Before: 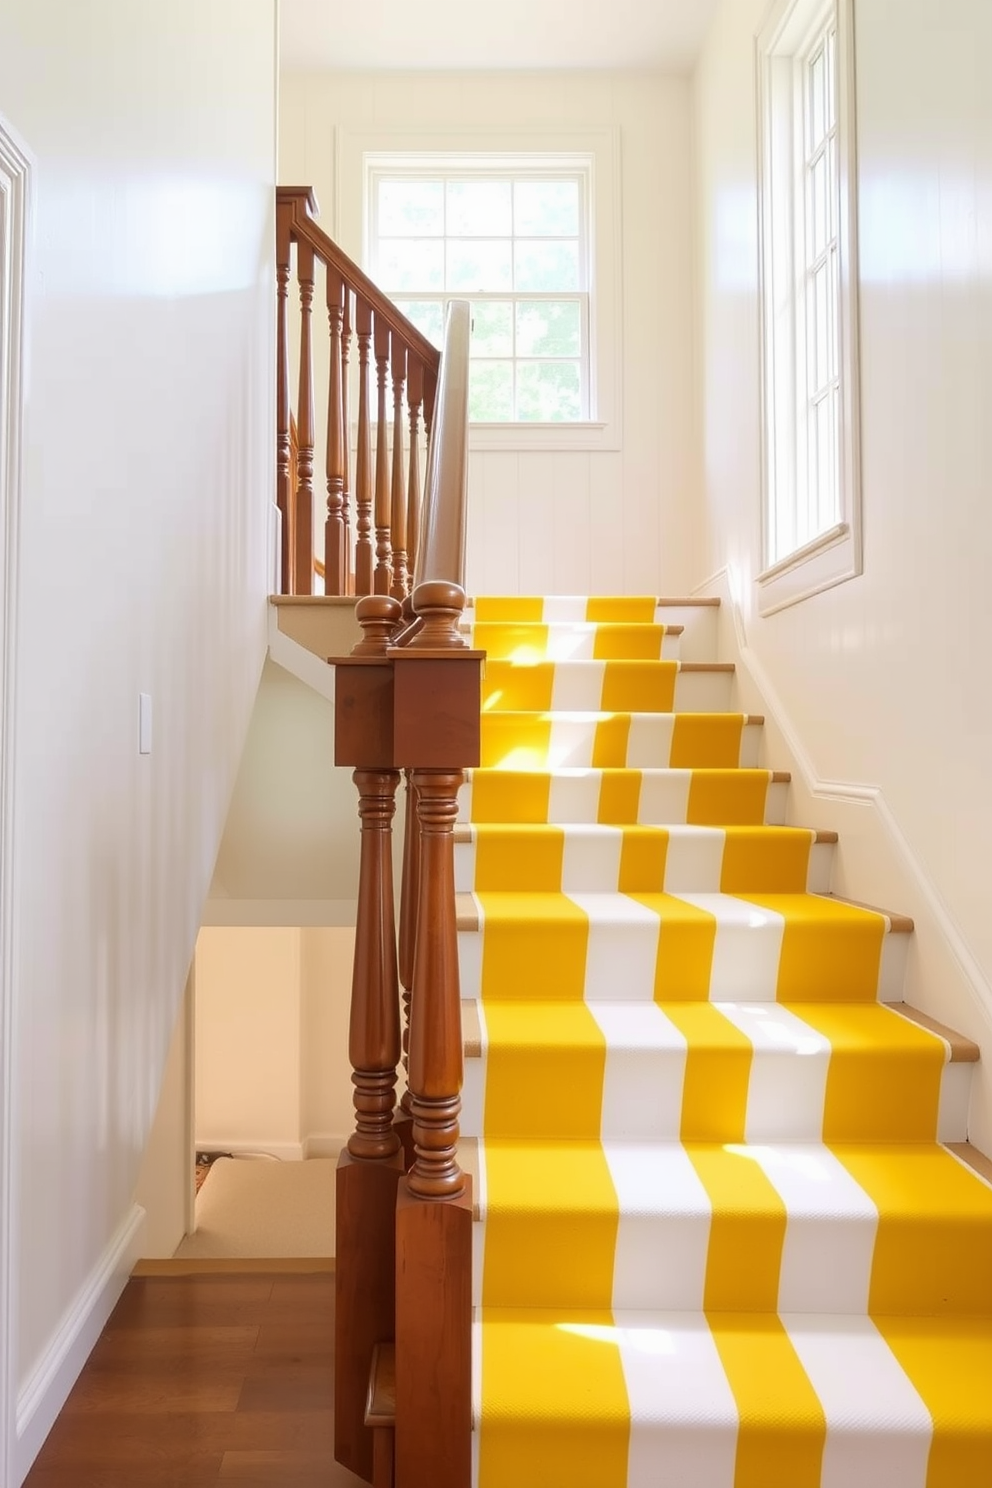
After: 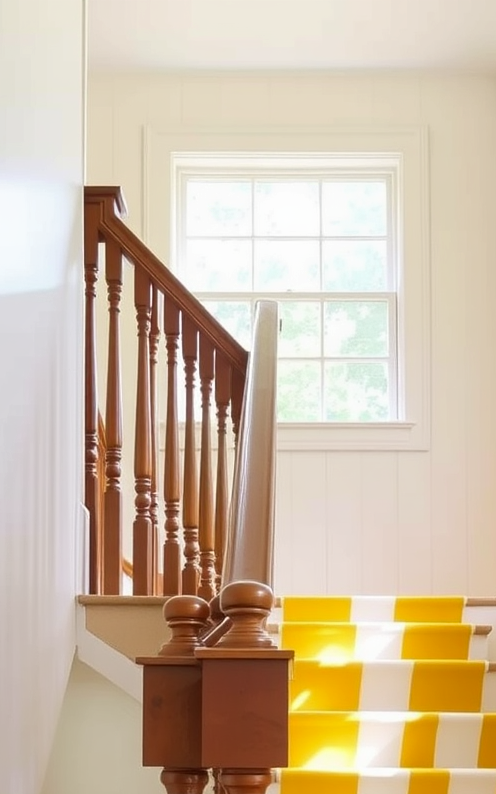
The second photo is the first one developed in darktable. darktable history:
shadows and highlights: radius 124.93, shadows 30.46, highlights -30.74, low approximation 0.01, soften with gaussian
crop: left 19.419%, right 30.536%, bottom 46.625%
